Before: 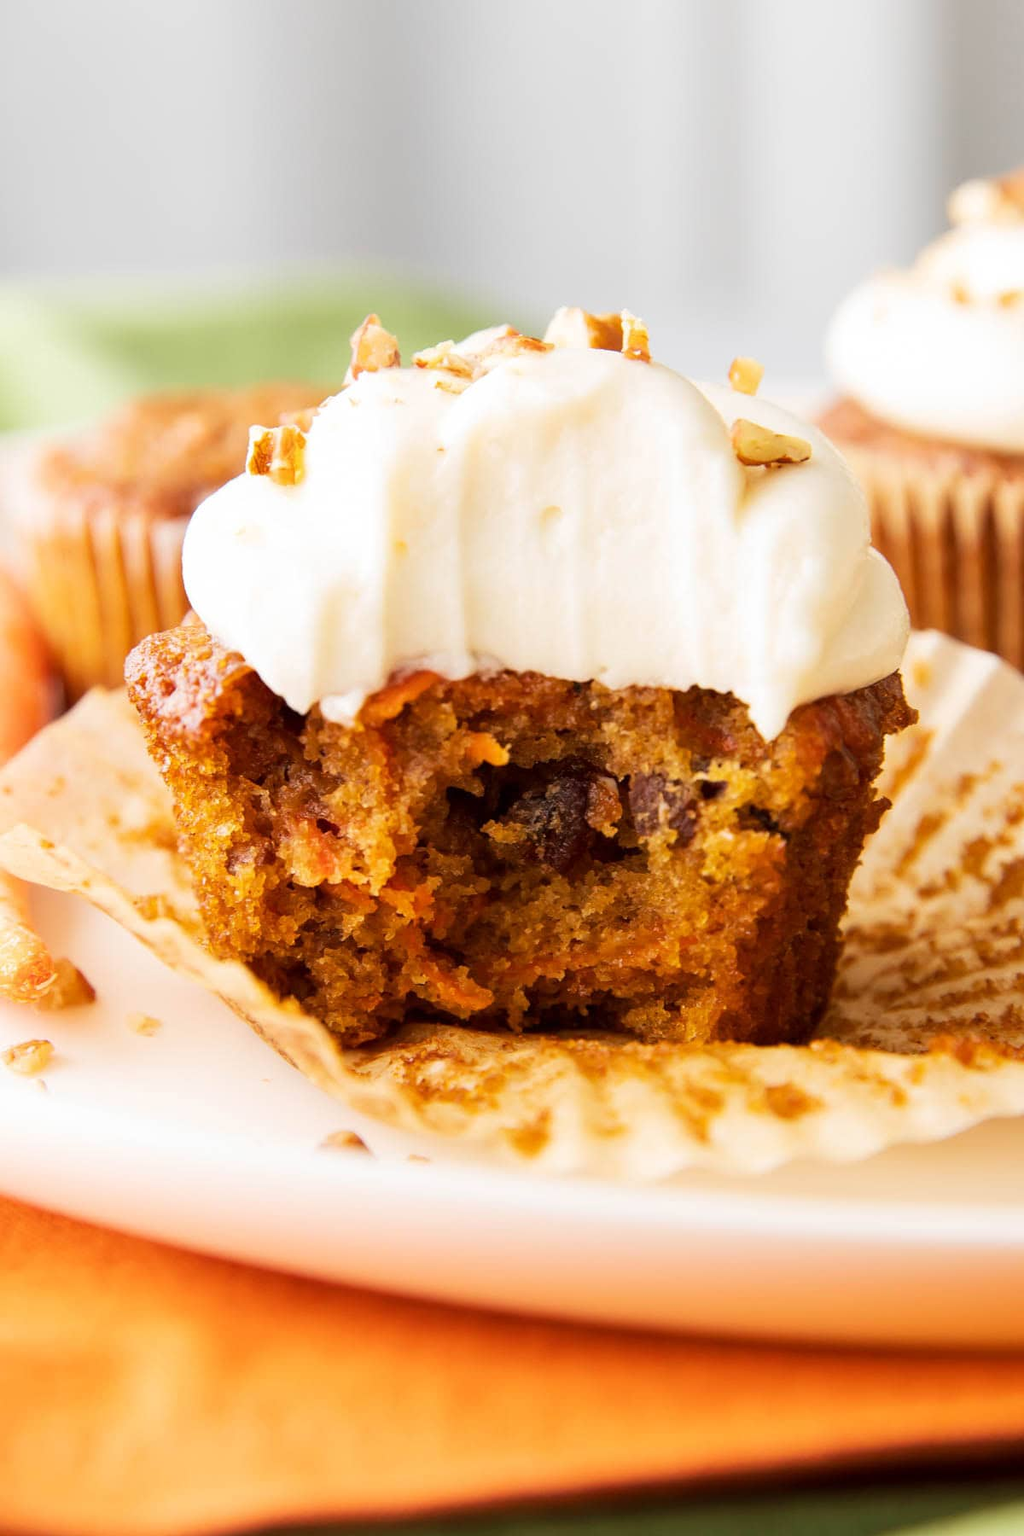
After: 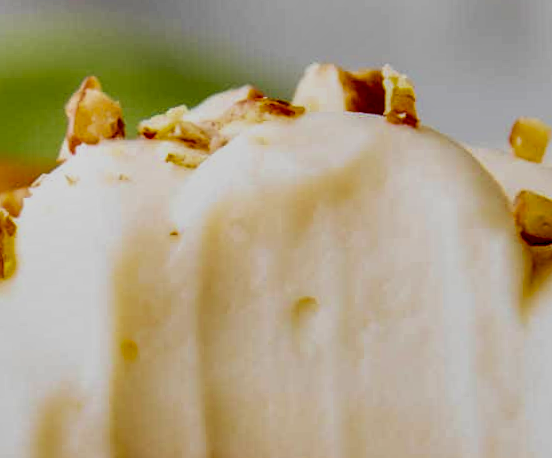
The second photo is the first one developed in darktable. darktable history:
rotate and perspective: rotation -1.17°, automatic cropping off
color balance rgb: linear chroma grading › global chroma 15%, perceptual saturation grading › global saturation 30%
local contrast: highlights 20%, detail 197%
contrast brightness saturation: saturation -0.05
exposure: exposure -2.446 EV, compensate highlight preservation false
velvia: on, module defaults
base curve: curves: ch0 [(0, 0) (0.007, 0.004) (0.027, 0.03) (0.046, 0.07) (0.207, 0.54) (0.442, 0.872) (0.673, 0.972) (1, 1)], preserve colors none
crop: left 28.64%, top 16.832%, right 26.637%, bottom 58.055%
